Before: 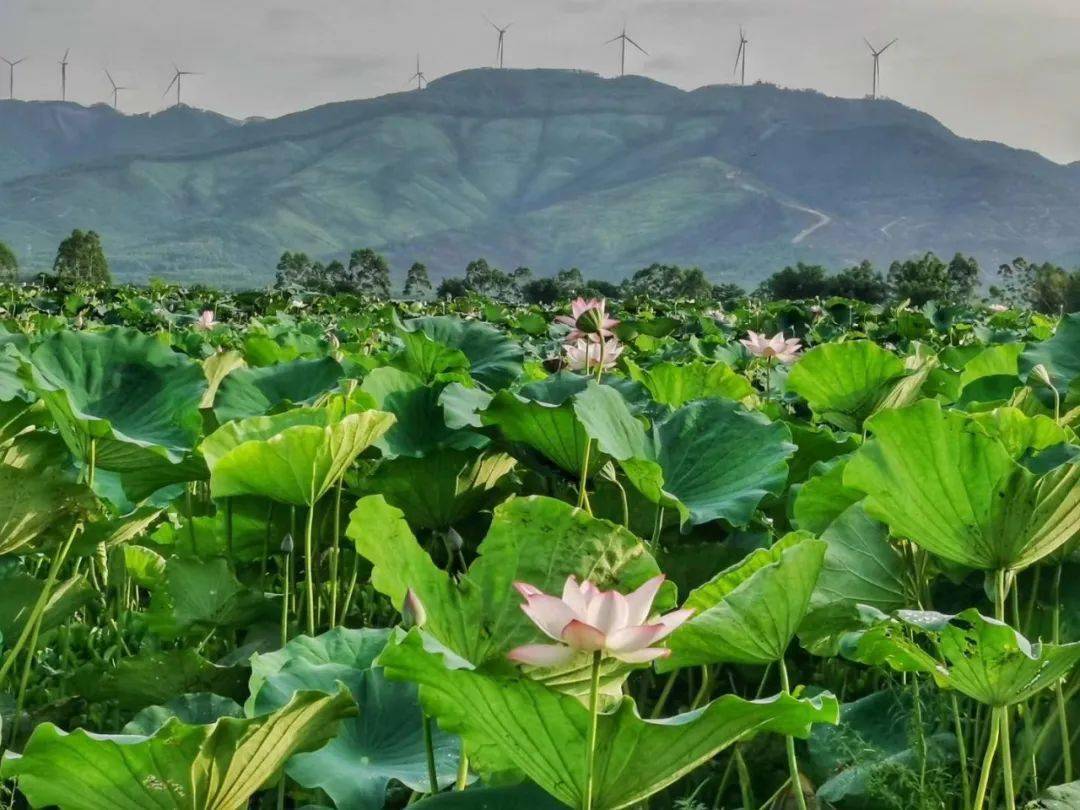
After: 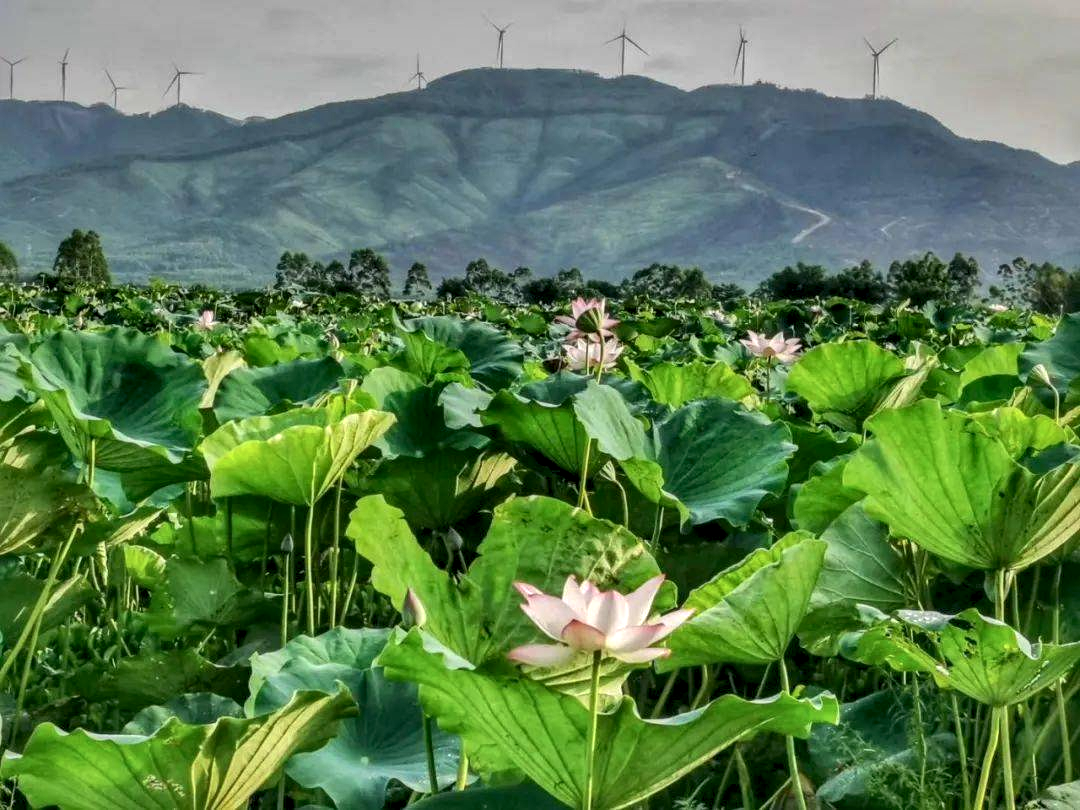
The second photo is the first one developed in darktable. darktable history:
local contrast: highlights 60%, shadows 60%, detail 160%
shadows and highlights: on, module defaults
color zones: curves: ch0 [(0, 0.5) (0.143, 0.5) (0.286, 0.5) (0.429, 0.5) (0.571, 0.5) (0.714, 0.476) (0.857, 0.5) (1, 0.5)]; ch2 [(0, 0.5) (0.143, 0.5) (0.286, 0.5) (0.429, 0.5) (0.571, 0.5) (0.714, 0.487) (0.857, 0.5) (1, 0.5)]
